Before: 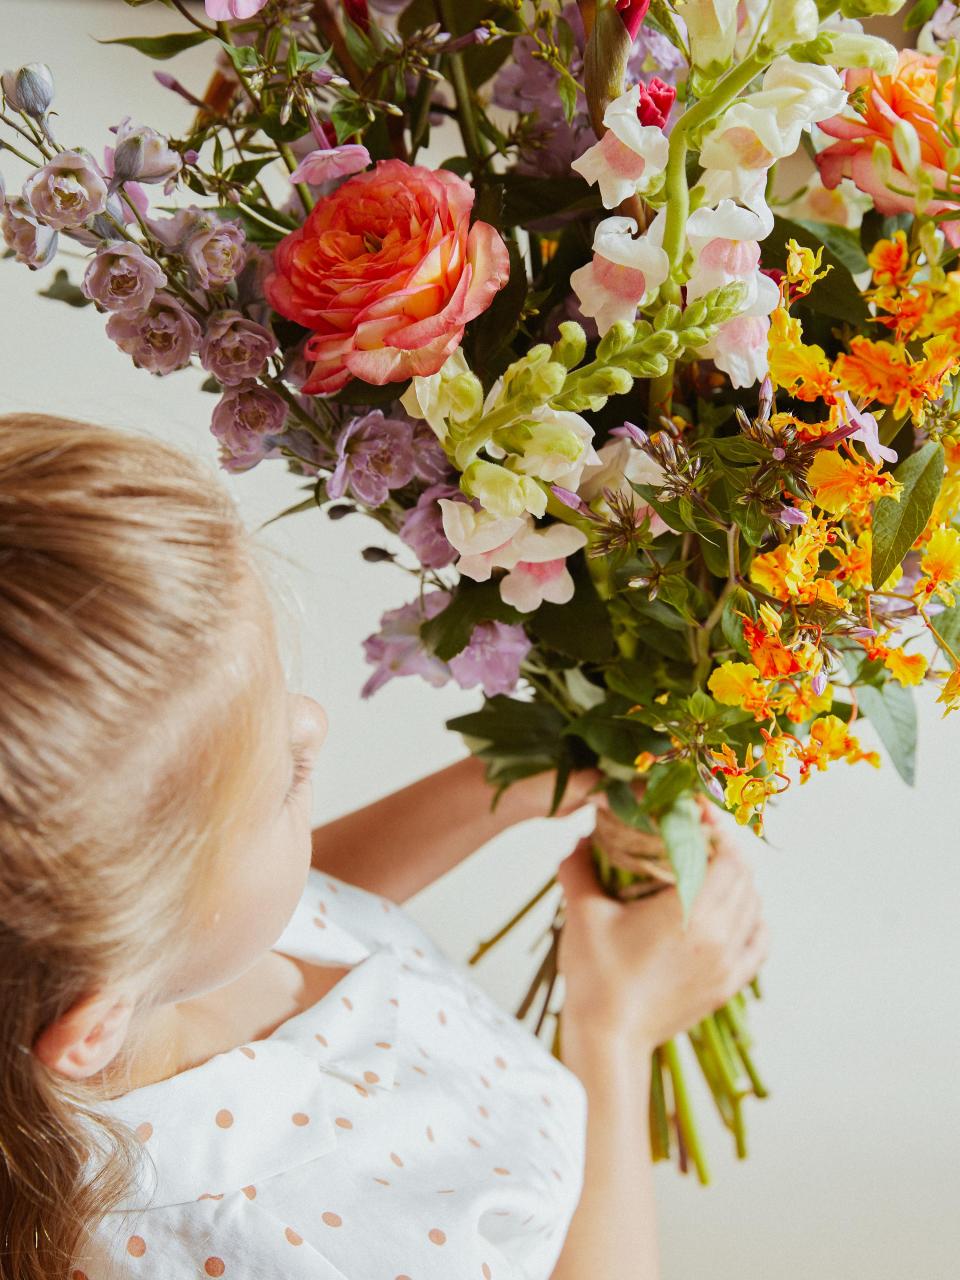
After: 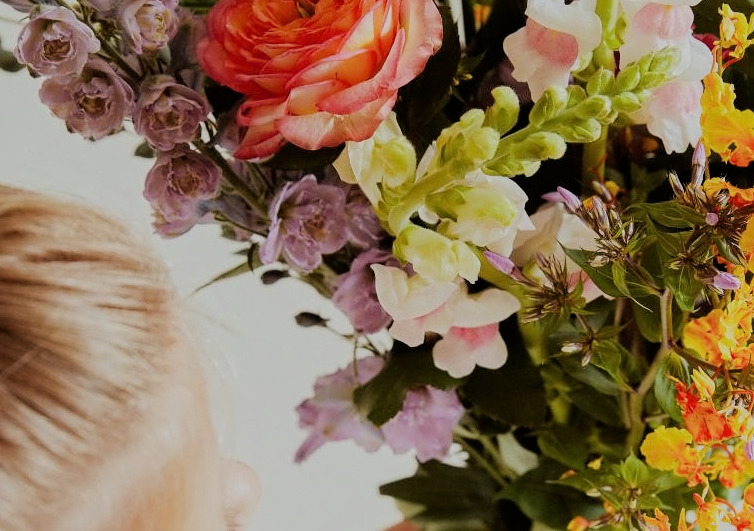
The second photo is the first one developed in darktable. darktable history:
contrast equalizer: y [[0.5 ×4, 0.524, 0.59], [0.5 ×6], [0.5 ×6], [0, 0, 0, 0.01, 0.045, 0.012], [0, 0, 0, 0.044, 0.195, 0.131]]
shadows and highlights: shadows 12, white point adjustment 1.2, highlights -0.36, soften with gaussian
filmic rgb: black relative exposure -7.32 EV, white relative exposure 5.09 EV, hardness 3.2
crop: left 7.036%, top 18.398%, right 14.379%, bottom 40.043%
